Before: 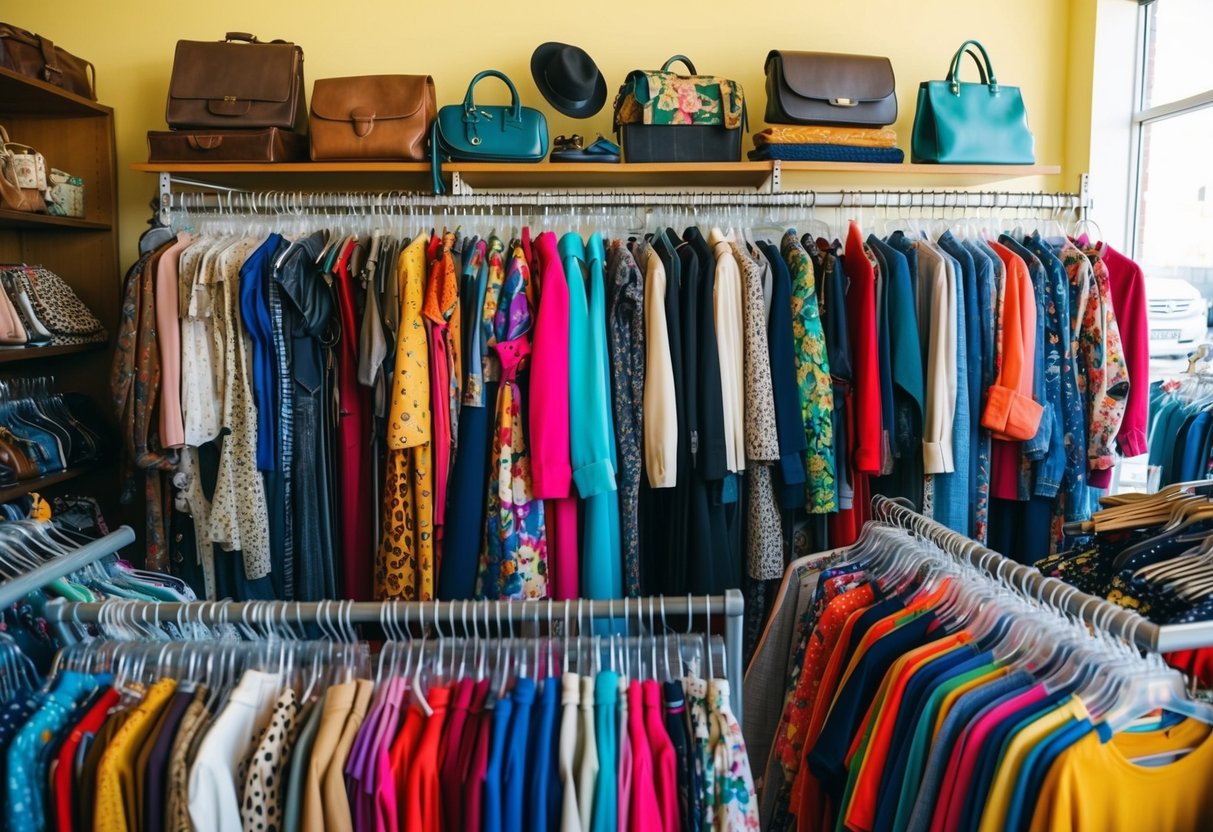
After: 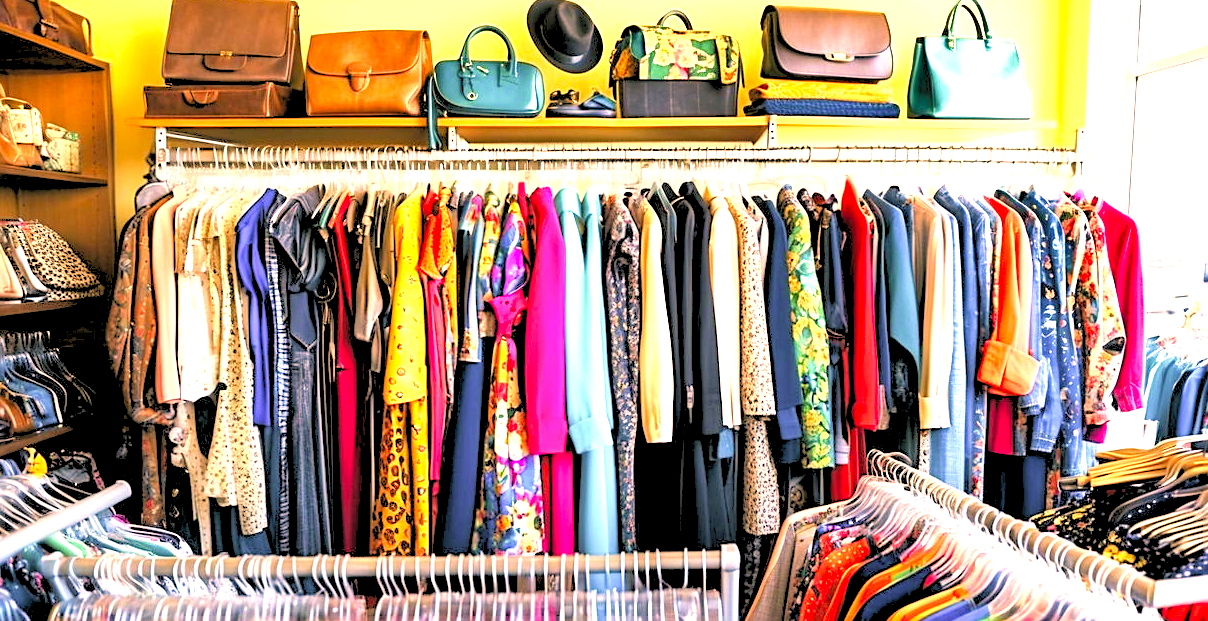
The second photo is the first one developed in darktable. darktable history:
color correction: highlights a* 21.88, highlights b* 22.25
crop: left 0.387%, top 5.469%, bottom 19.809%
velvia: on, module defaults
white balance: red 0.986, blue 1.01
rgb levels: levels [[0.027, 0.429, 0.996], [0, 0.5, 1], [0, 0.5, 1]]
shadows and highlights: shadows 52.34, highlights -28.23, soften with gaussian
exposure: black level correction 0, exposure 1.9 EV, compensate highlight preservation false
sharpen: on, module defaults
